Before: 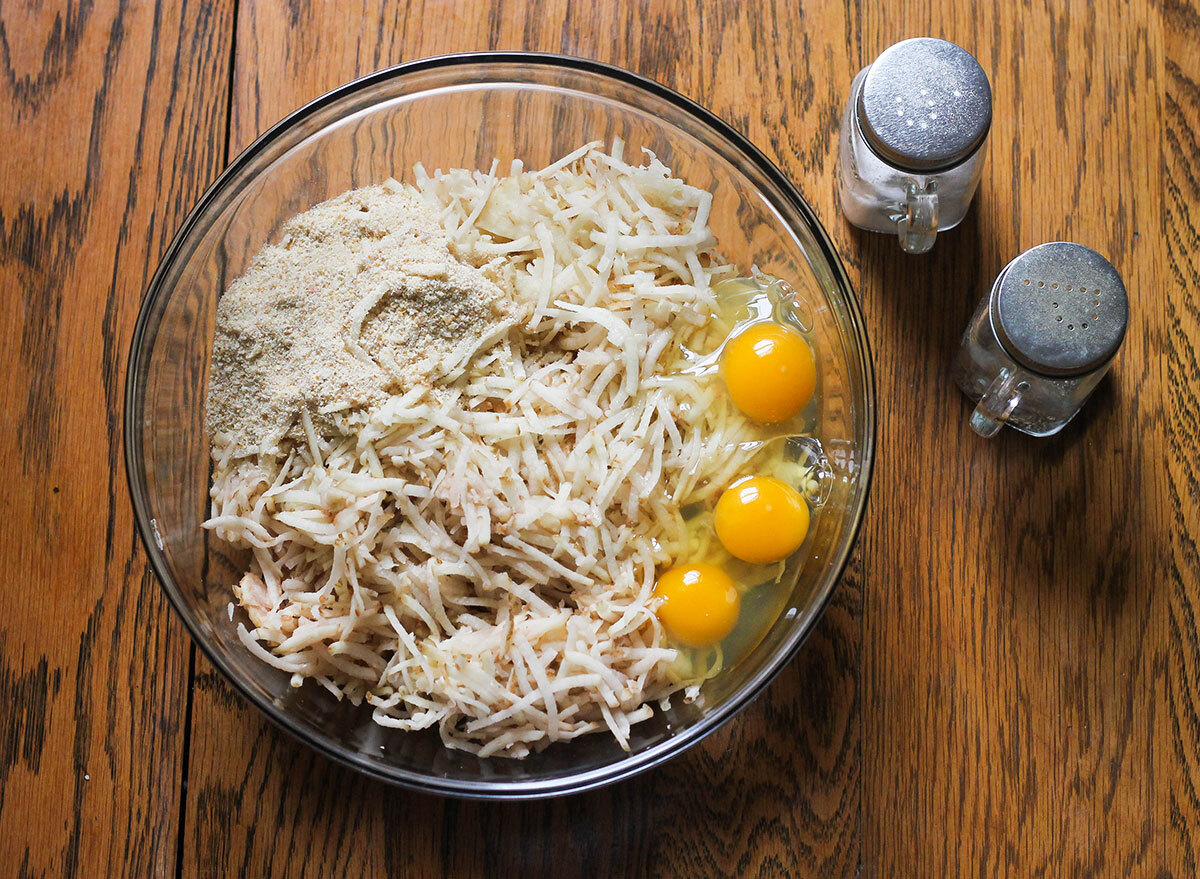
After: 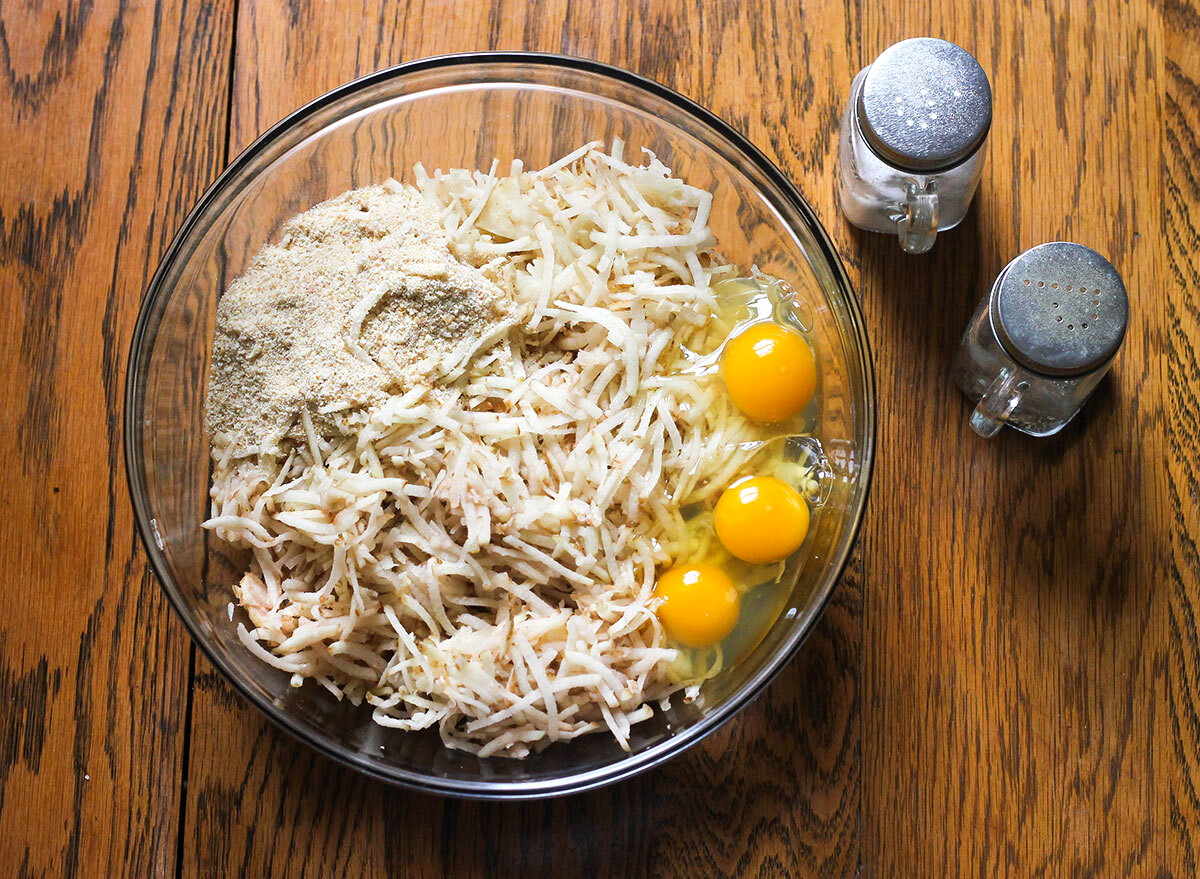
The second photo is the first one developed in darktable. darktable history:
color balance rgb: highlights gain › luminance 17.984%, perceptual saturation grading › global saturation 0.041%, global vibrance 20%
